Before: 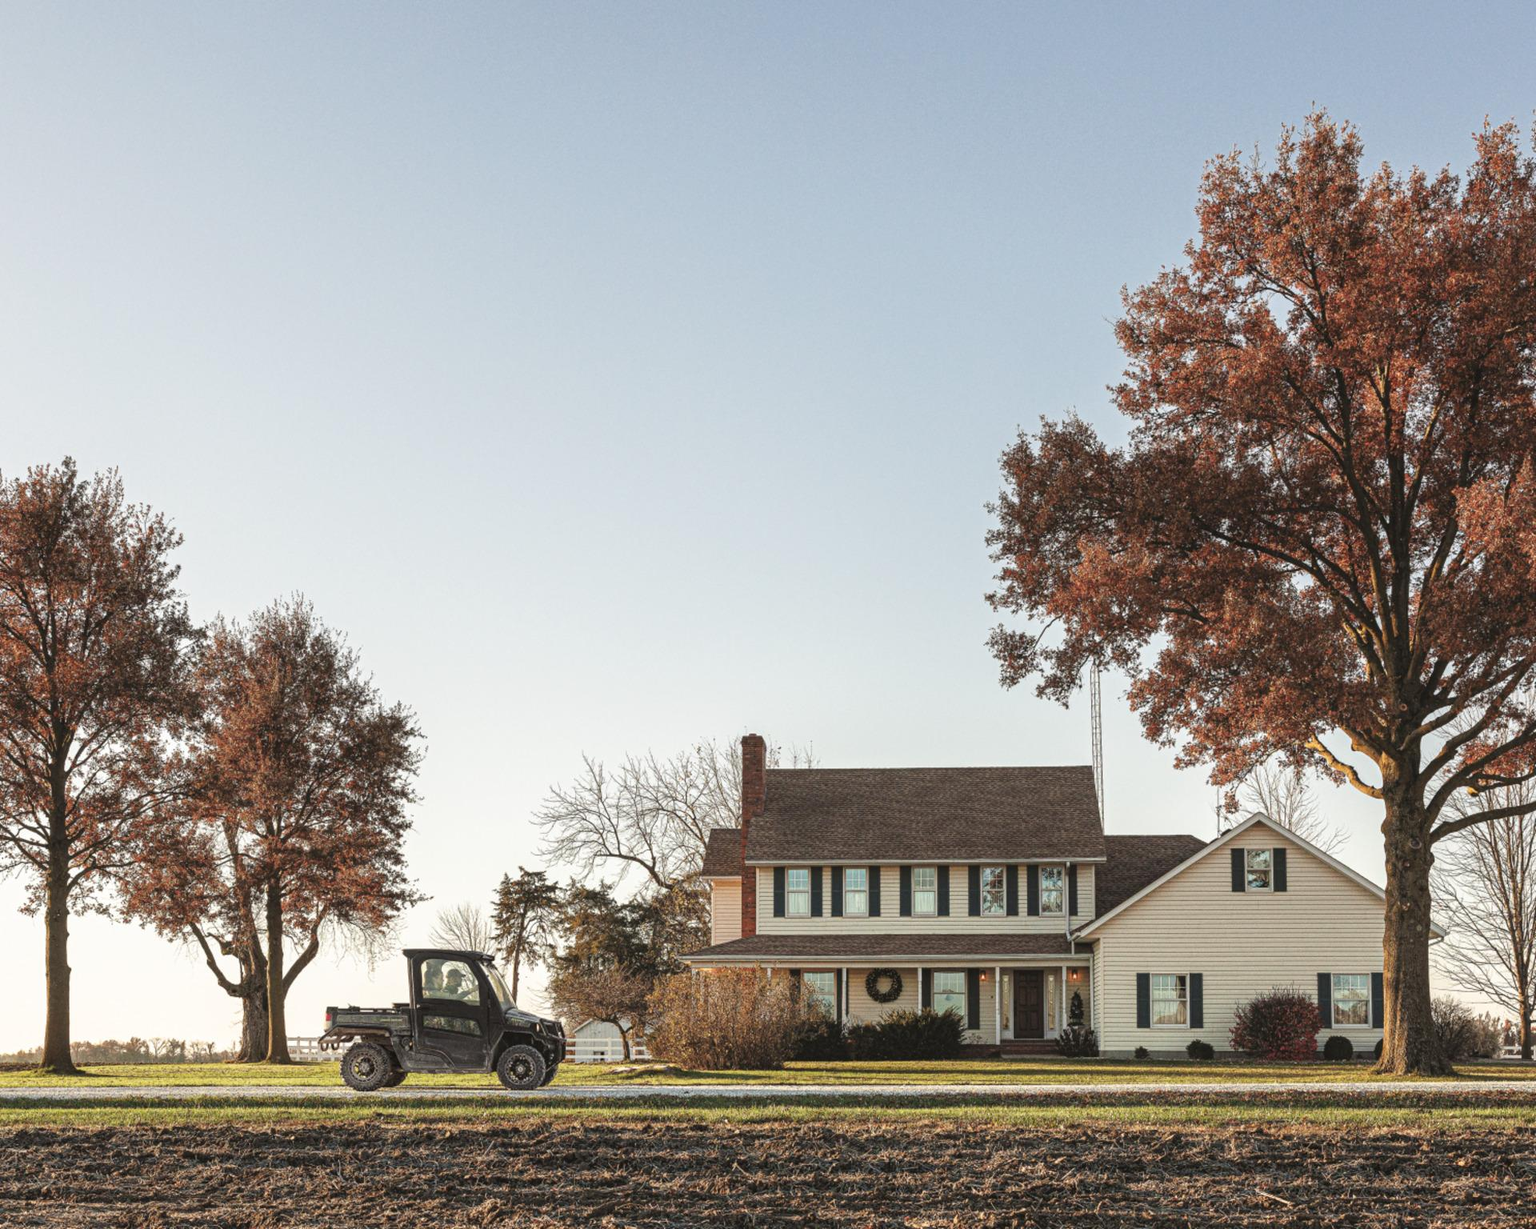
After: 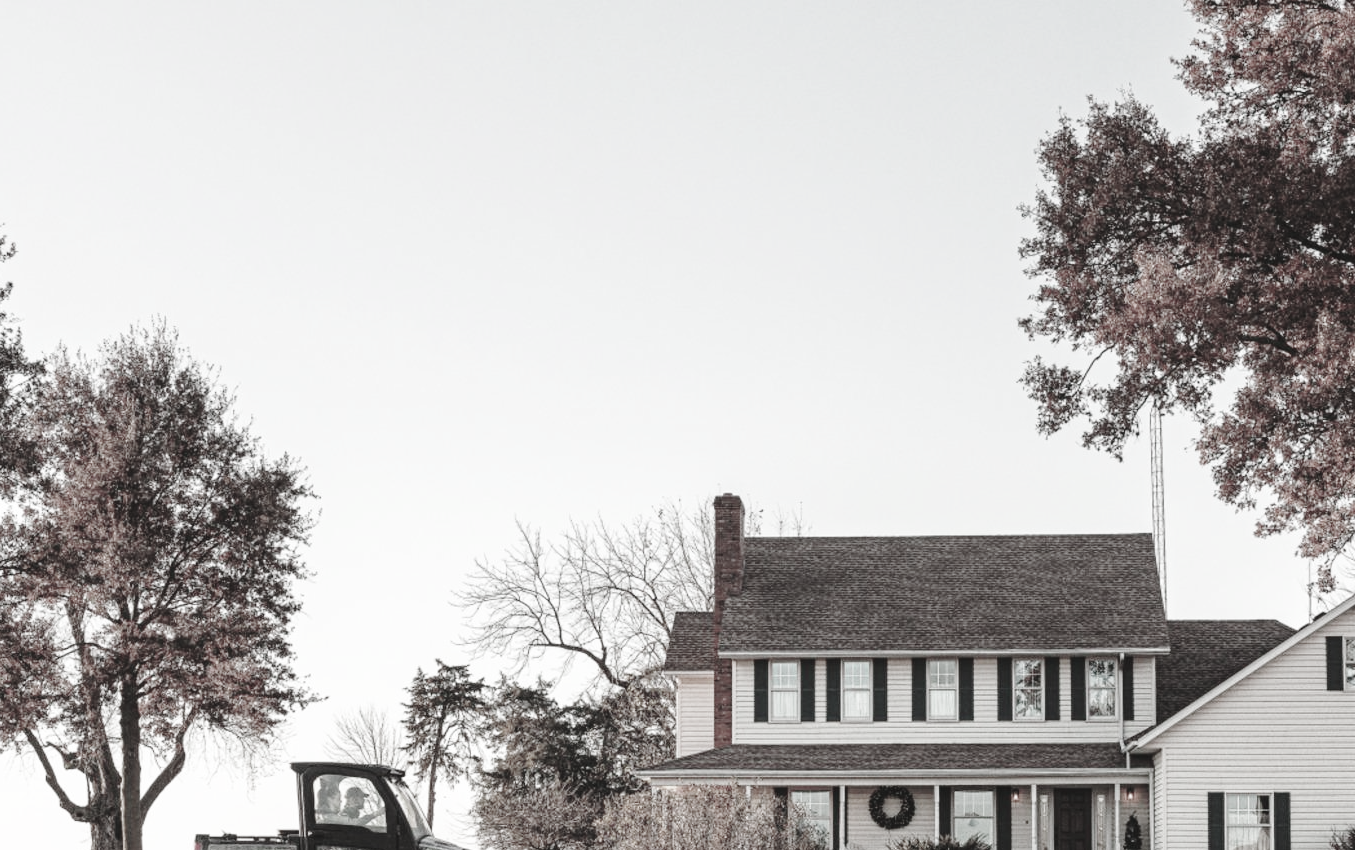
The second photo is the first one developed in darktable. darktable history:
base curve: curves: ch0 [(0, 0.007) (0.028, 0.063) (0.121, 0.311) (0.46, 0.743) (0.859, 0.957) (1, 1)], preserve colors none
contrast brightness saturation: brightness -0.2, saturation 0.08
color contrast: green-magenta contrast 0.3, blue-yellow contrast 0.15
crop: left 11.123%, top 27.61%, right 18.3%, bottom 17.034%
